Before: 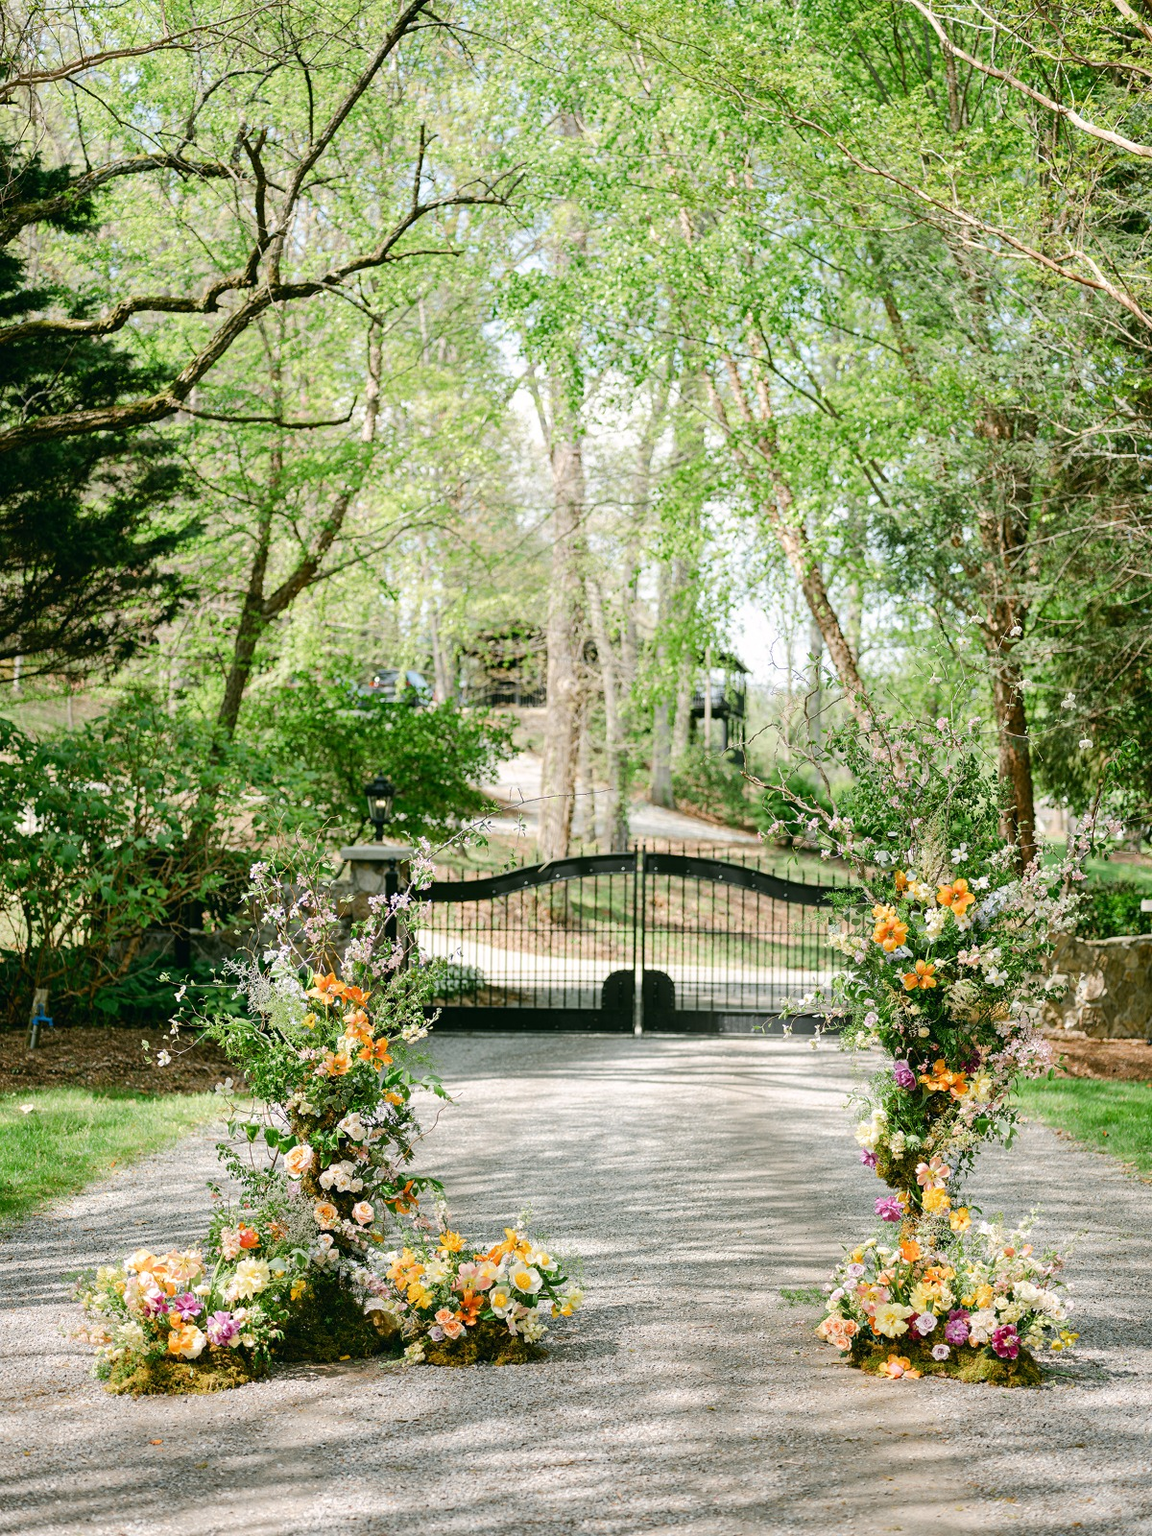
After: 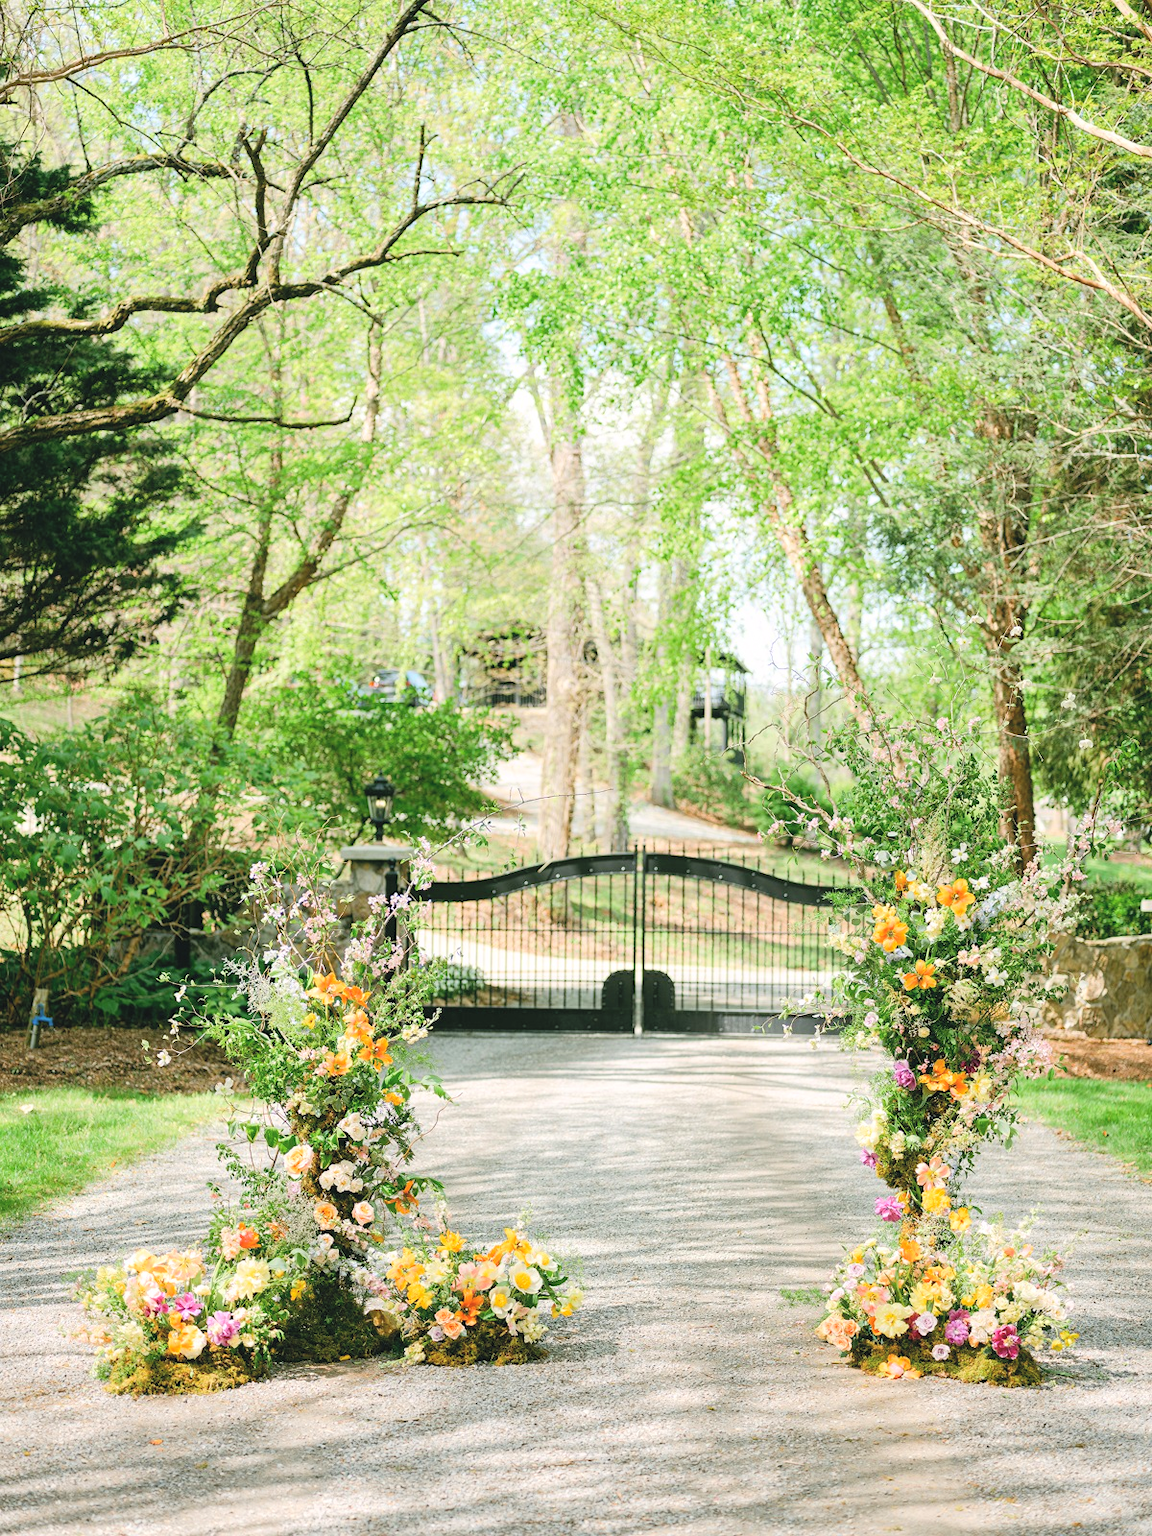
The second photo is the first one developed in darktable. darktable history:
contrast brightness saturation: contrast 0.101, brightness 0.3, saturation 0.135
